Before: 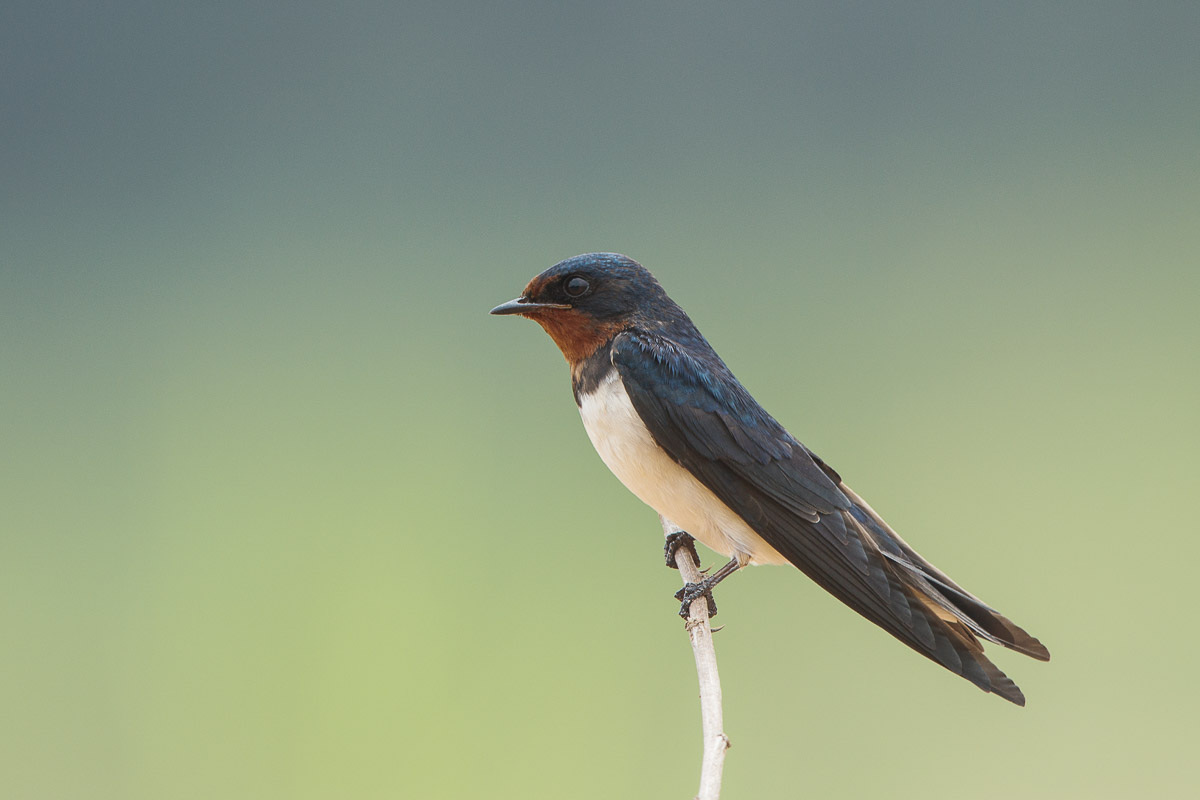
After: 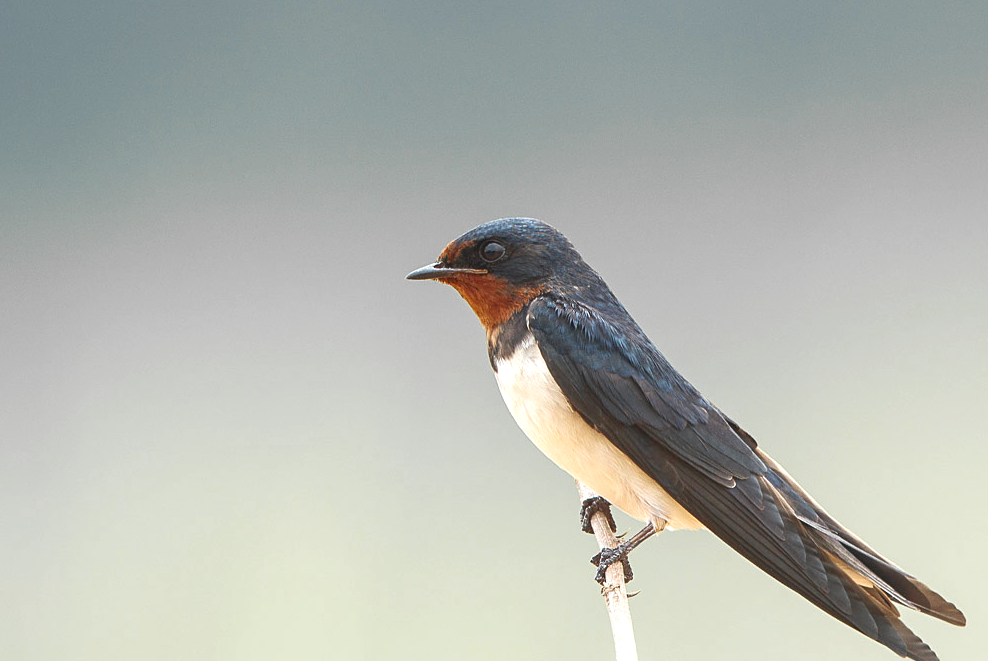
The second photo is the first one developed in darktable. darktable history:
crop and rotate: left 7.04%, top 4.39%, right 10.546%, bottom 12.958%
color zones: curves: ch1 [(0, 0.679) (0.143, 0.647) (0.286, 0.261) (0.378, -0.011) (0.571, 0.396) (0.714, 0.399) (0.857, 0.406) (1, 0.679)]
sharpen: amount 0.209
exposure: exposure 0.603 EV, compensate highlight preservation false
